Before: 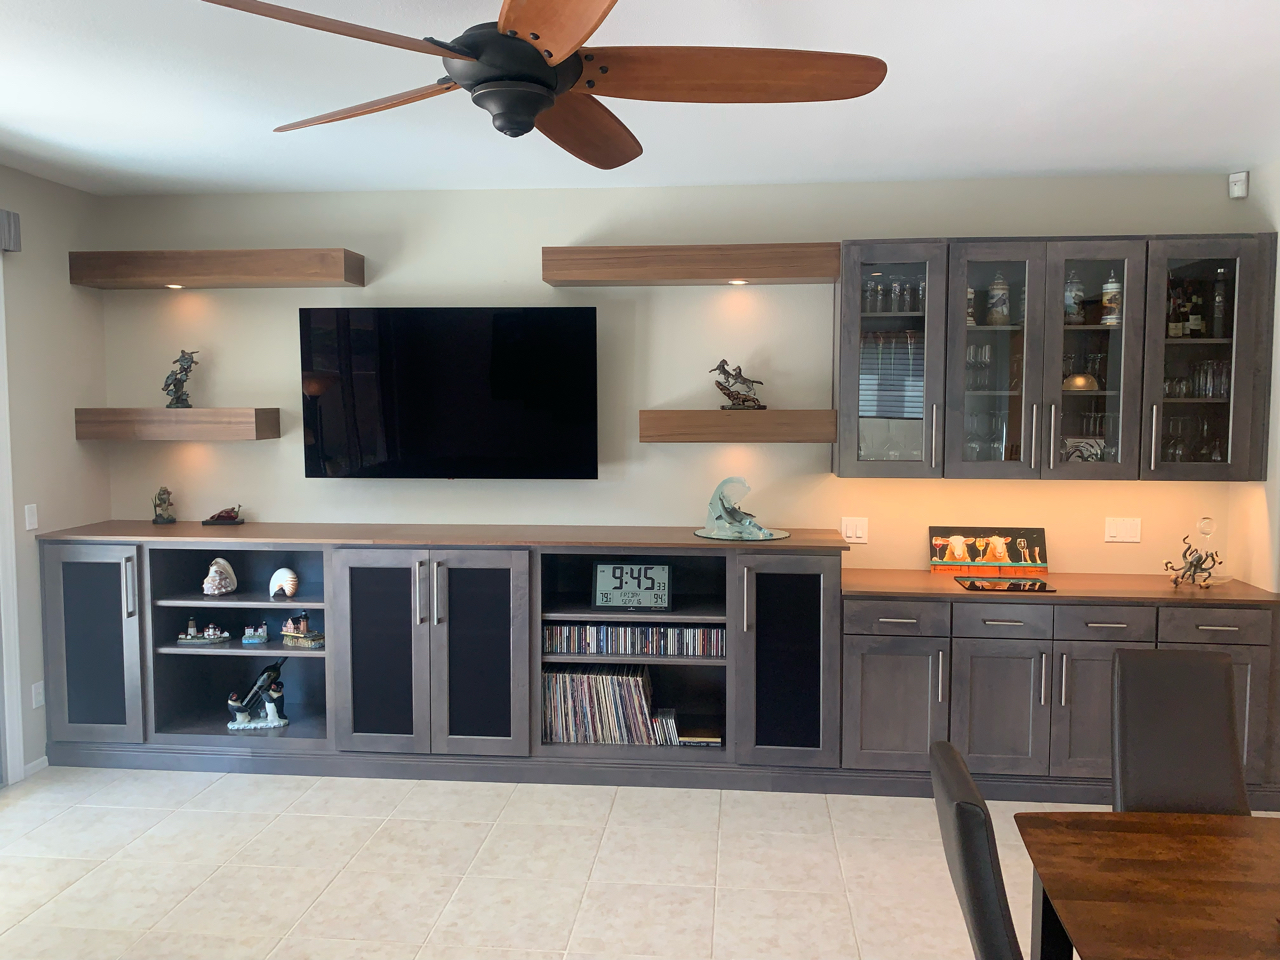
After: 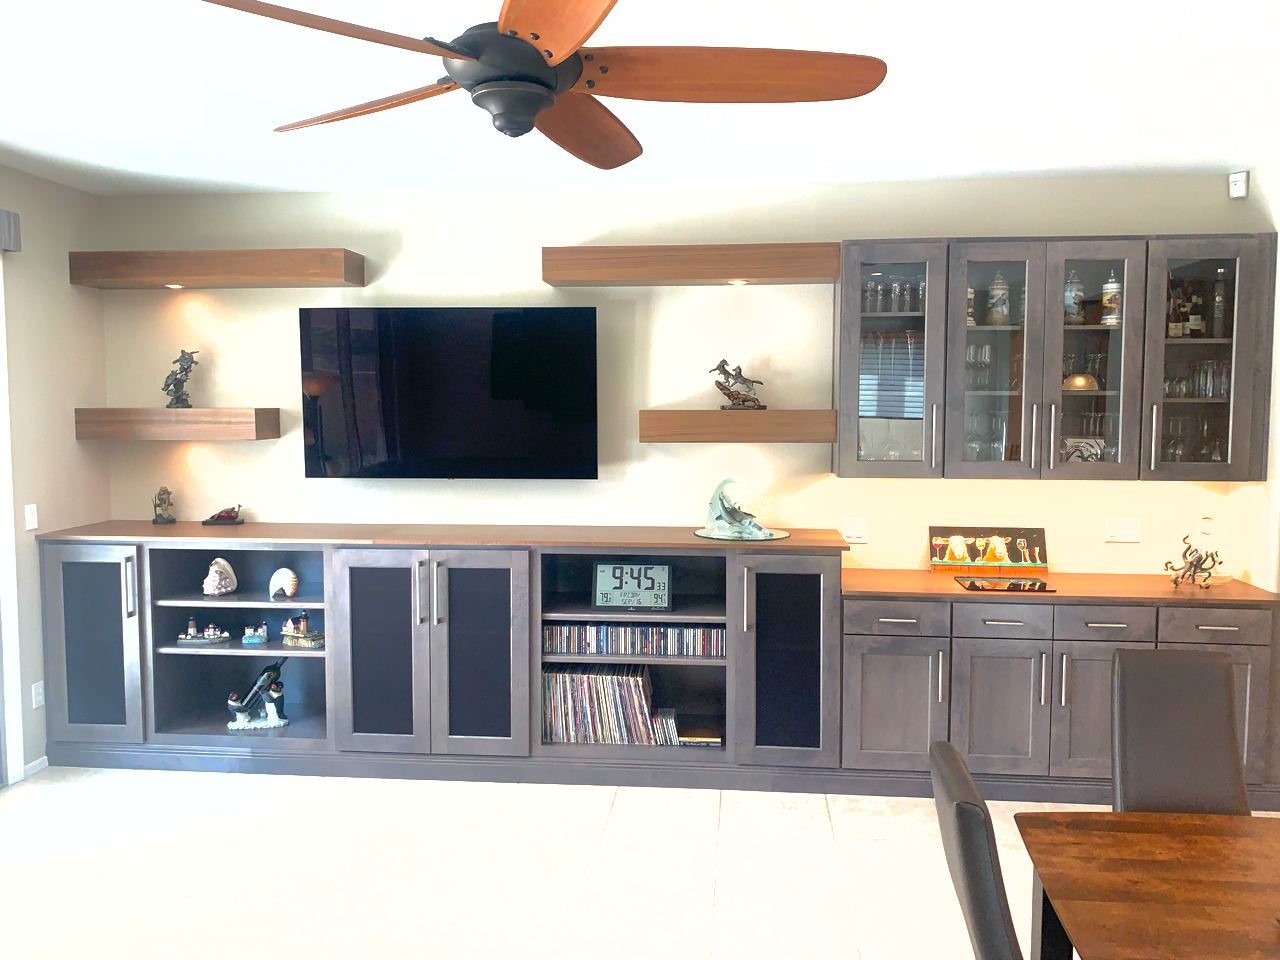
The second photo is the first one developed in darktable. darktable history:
shadows and highlights: on, module defaults
exposure: exposure 1.16 EV, compensate highlight preservation false
